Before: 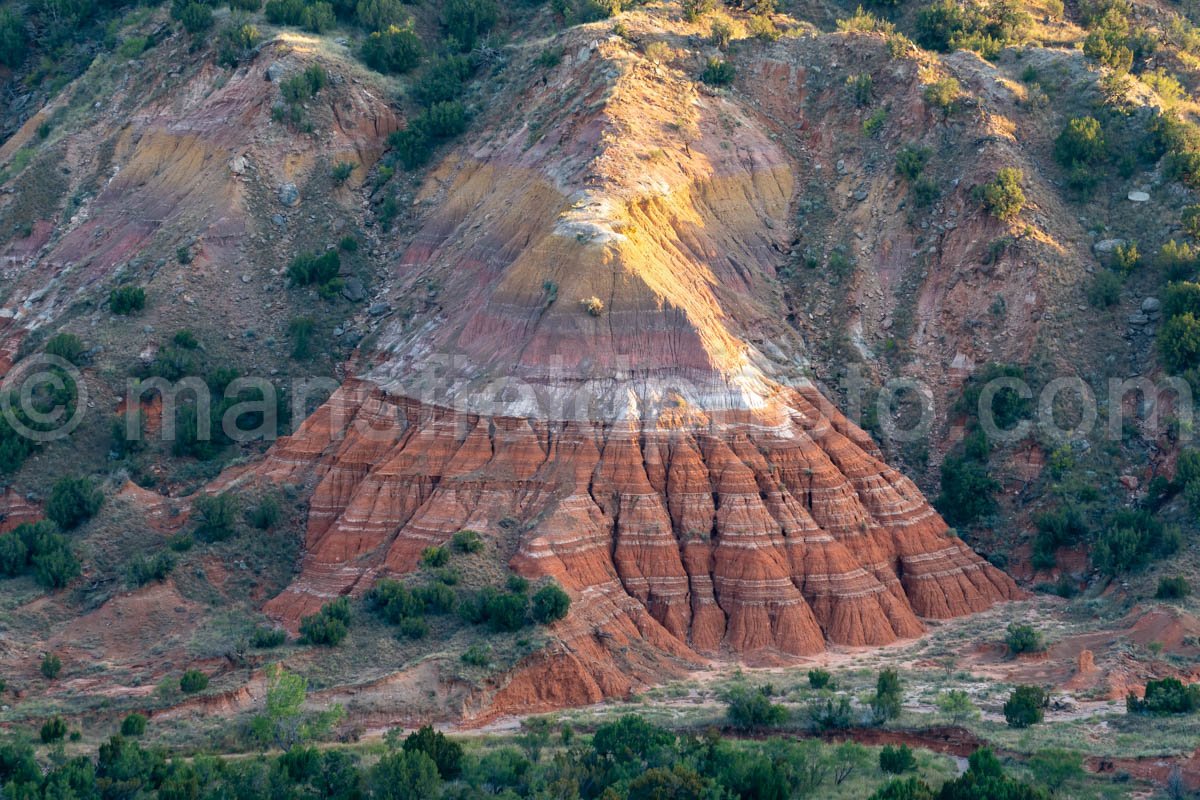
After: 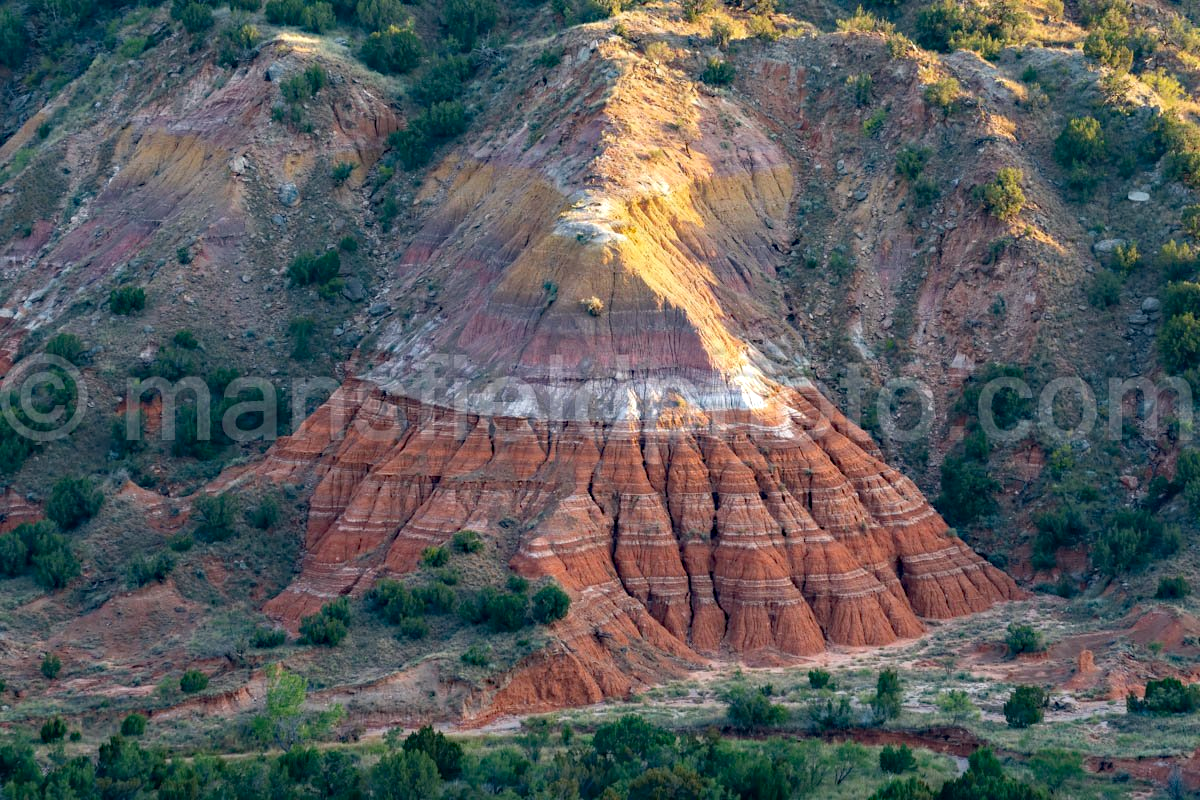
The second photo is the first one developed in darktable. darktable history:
haze removal: strength 0.286, distance 0.253, compatibility mode true, adaptive false
